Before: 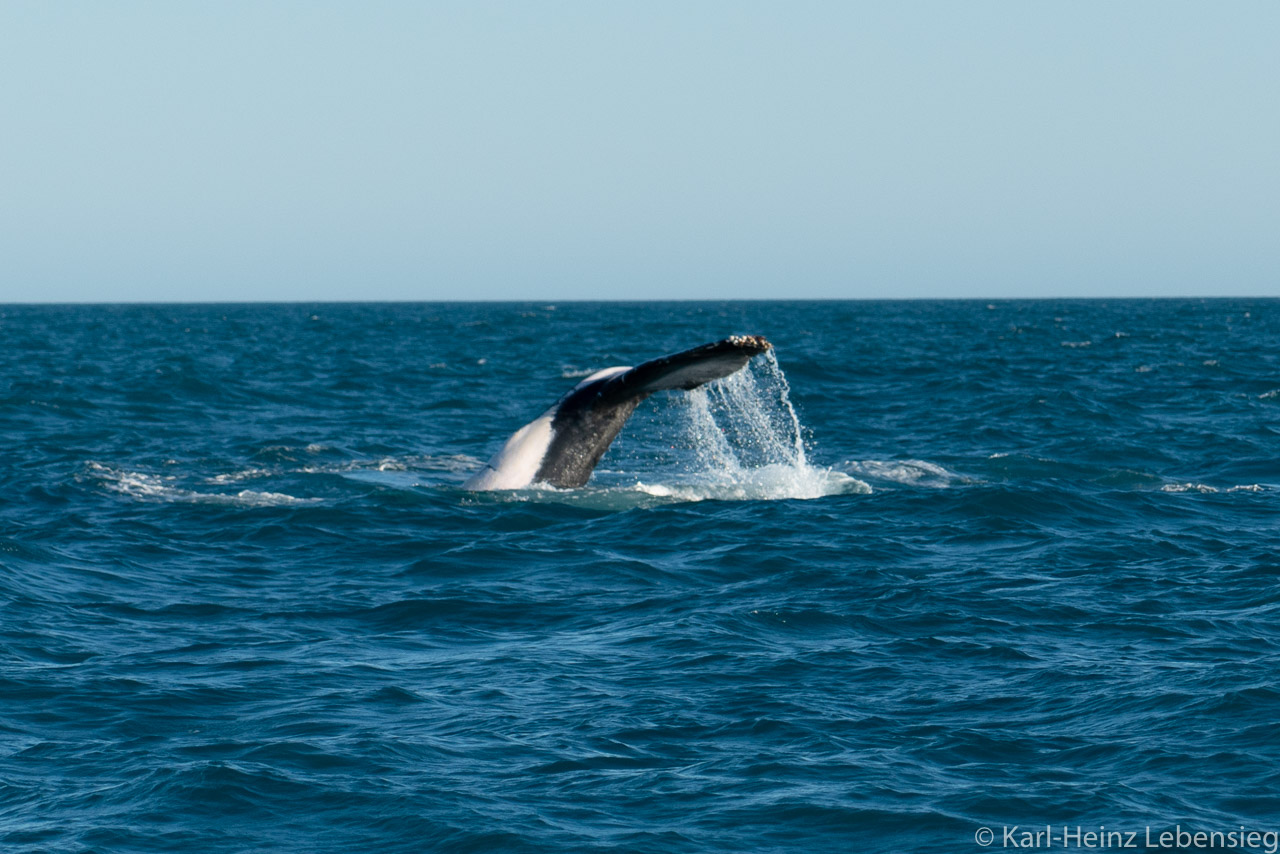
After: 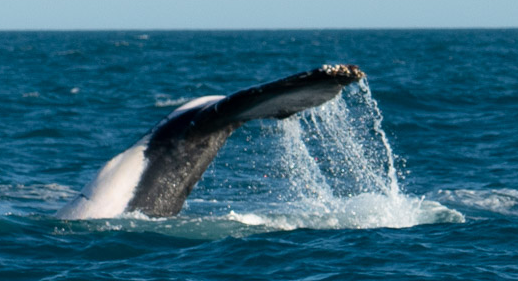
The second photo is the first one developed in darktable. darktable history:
crop: left 31.844%, top 31.785%, right 27.673%, bottom 35.267%
